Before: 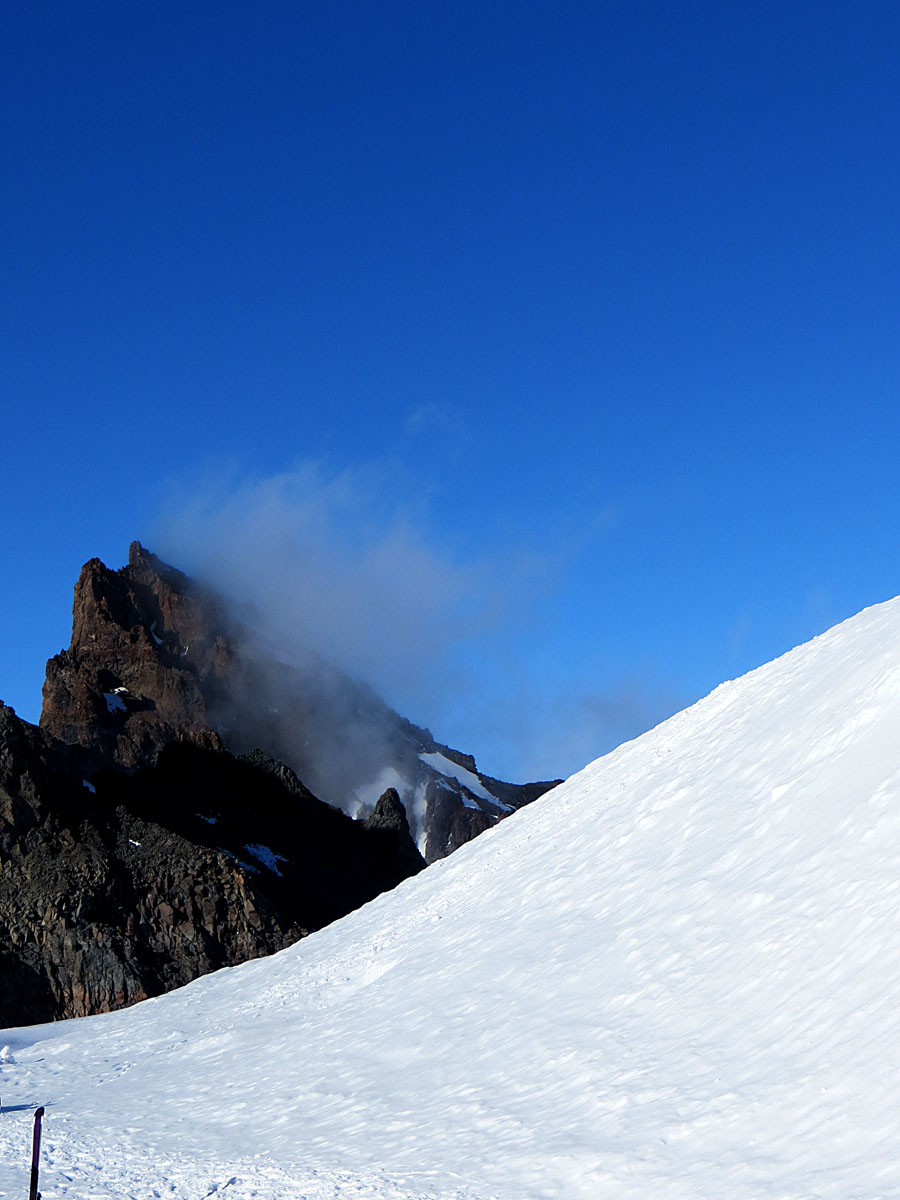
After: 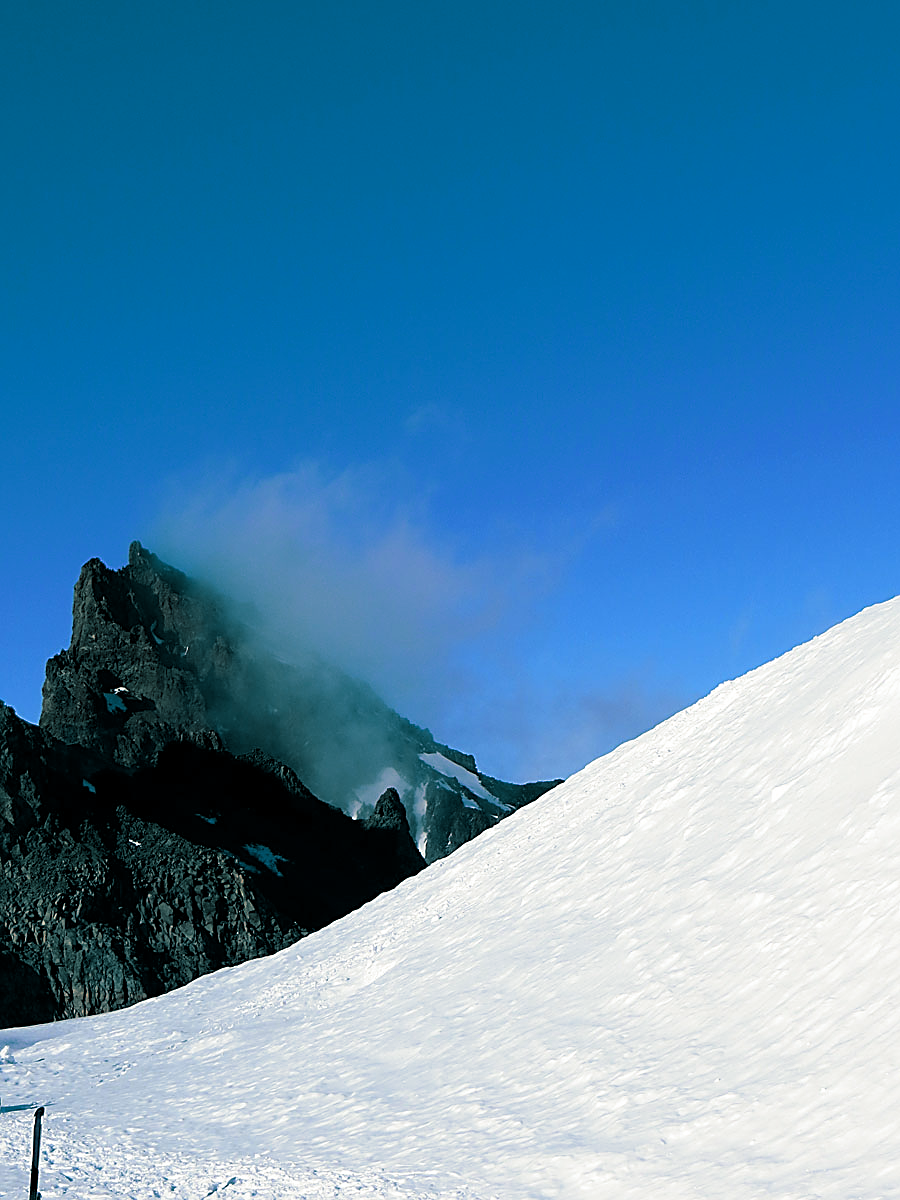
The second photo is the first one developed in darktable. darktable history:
split-toning: shadows › hue 186.43°, highlights › hue 49.29°, compress 30.29%
sharpen: on, module defaults
tone equalizer: on, module defaults
